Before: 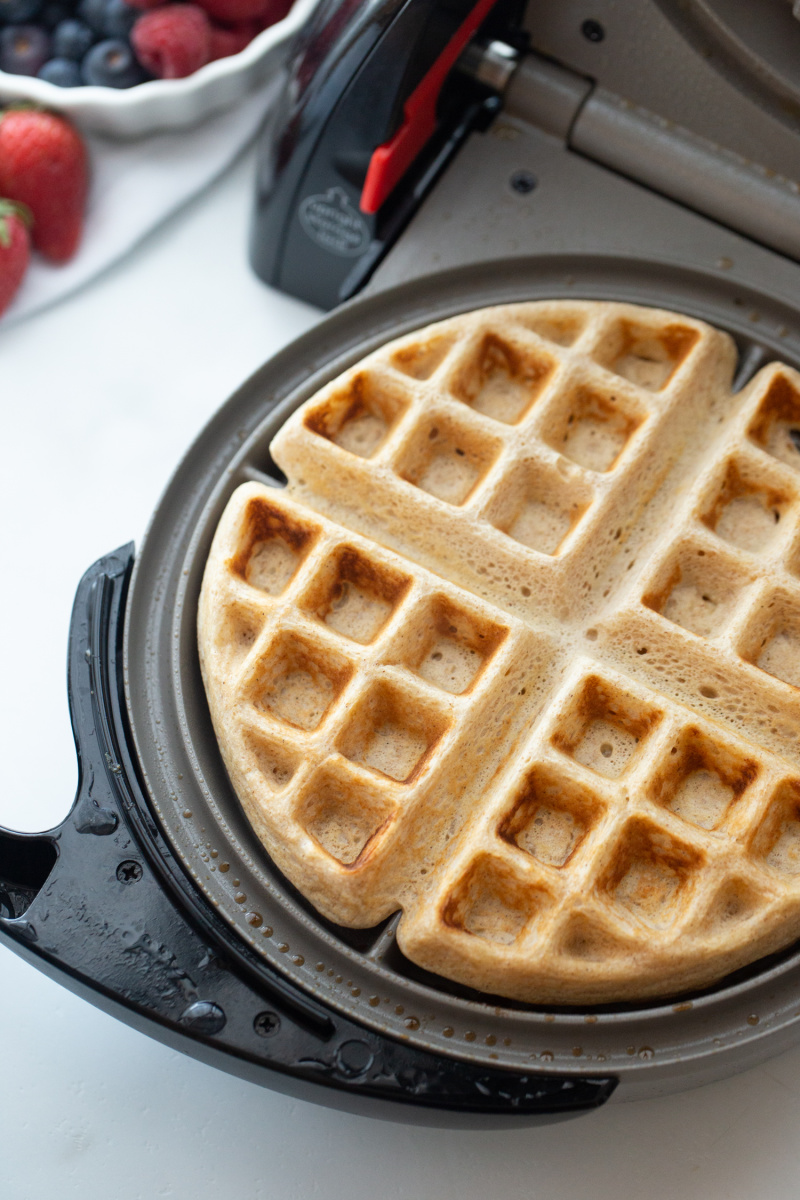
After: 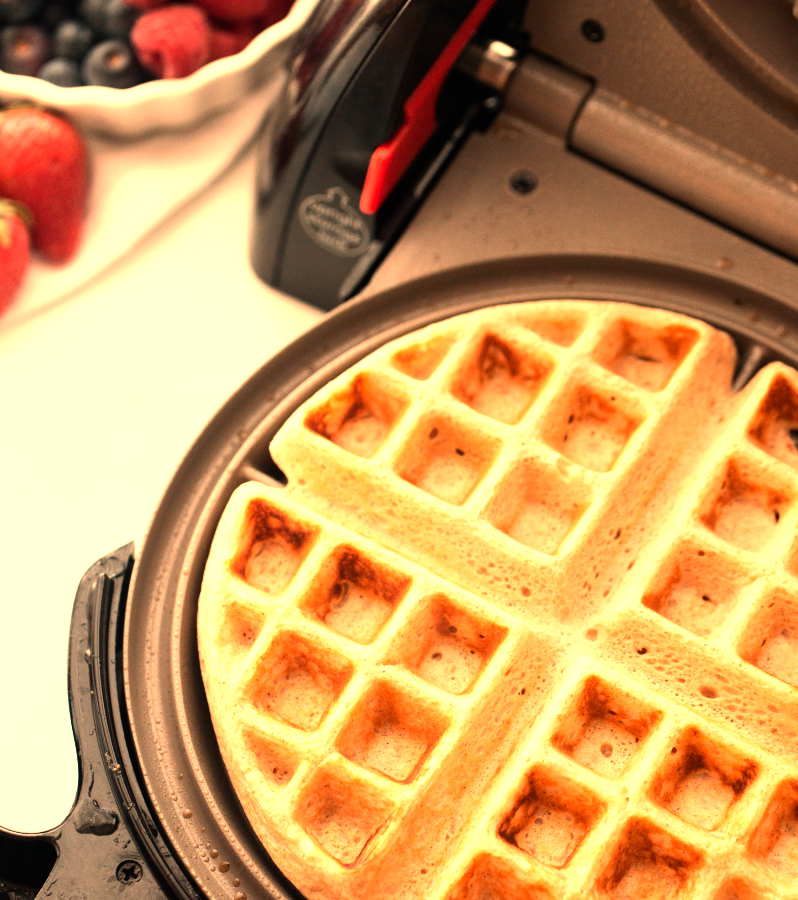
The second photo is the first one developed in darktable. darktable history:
crop: bottom 24.967%
tone equalizer: -8 EV -0.75 EV, -7 EV -0.7 EV, -6 EV -0.6 EV, -5 EV -0.4 EV, -3 EV 0.4 EV, -2 EV 0.6 EV, -1 EV 0.7 EV, +0 EV 0.75 EV, edges refinement/feathering 500, mask exposure compensation -1.57 EV, preserve details no
white balance: red 1.467, blue 0.684
